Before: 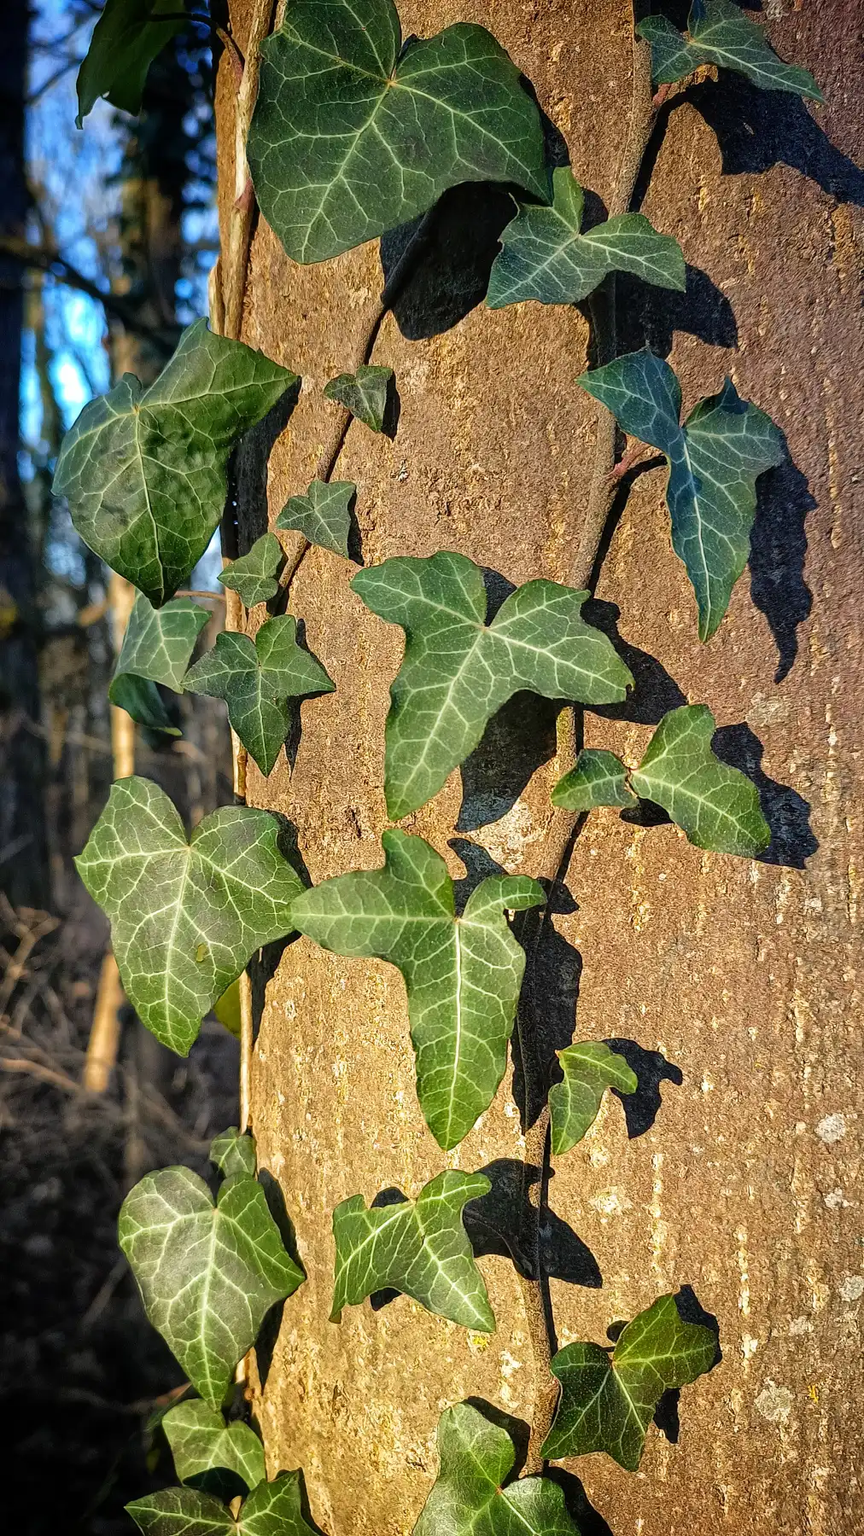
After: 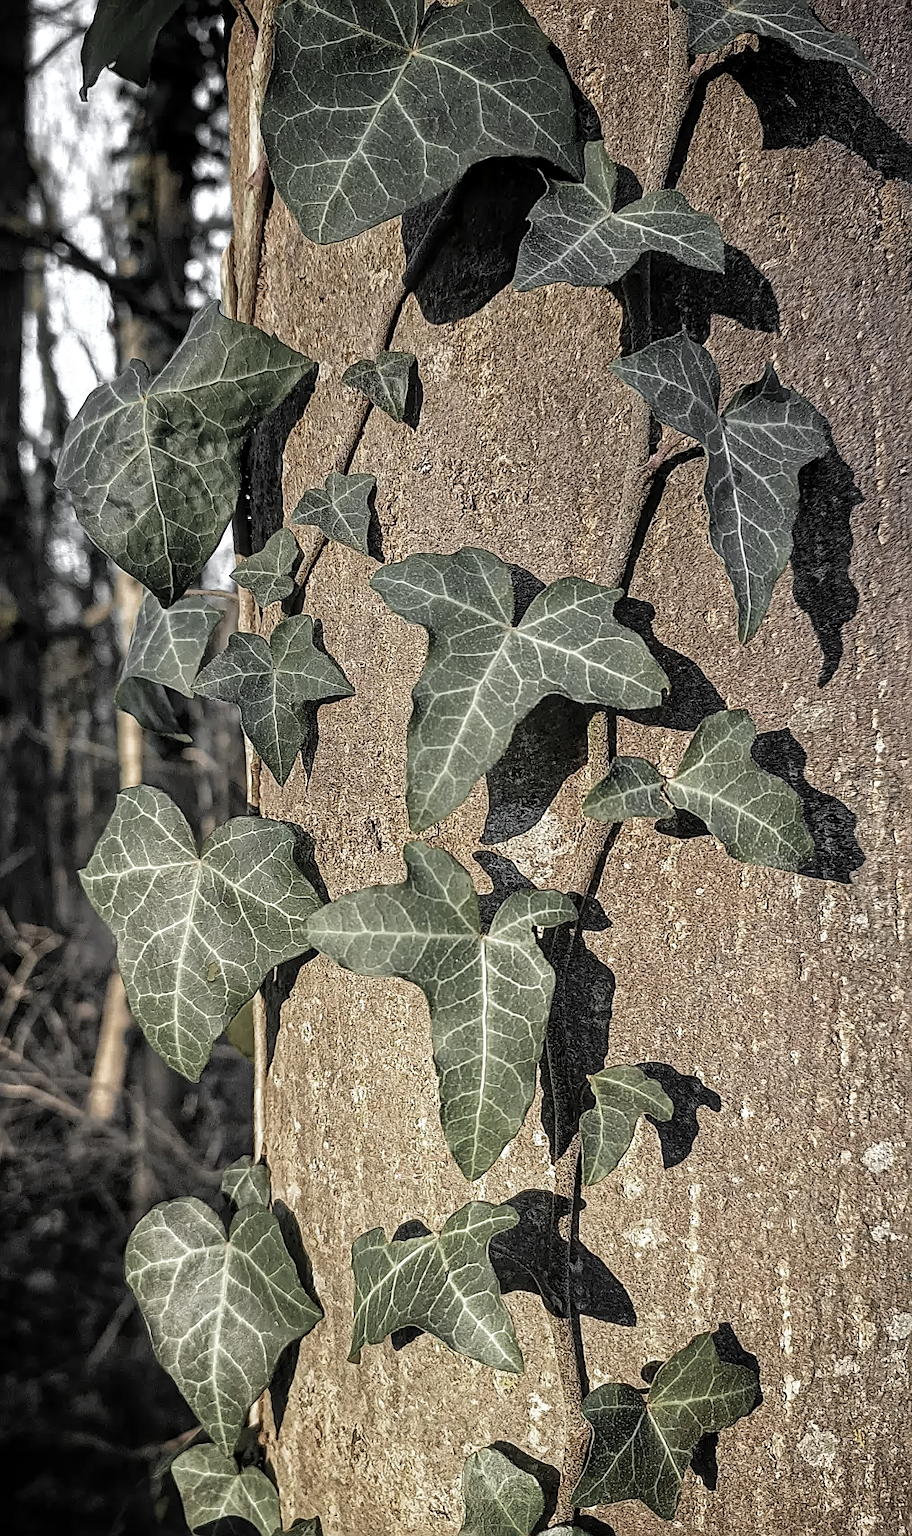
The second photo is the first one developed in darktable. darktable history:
color zones: curves: ch0 [(0, 0.613) (0.01, 0.613) (0.245, 0.448) (0.498, 0.529) (0.642, 0.665) (0.879, 0.777) (0.99, 0.613)]; ch1 [(0, 0.035) (0.121, 0.189) (0.259, 0.197) (0.415, 0.061) (0.589, 0.022) (0.732, 0.022) (0.857, 0.026) (0.991, 0.053)]
local contrast: on, module defaults
sharpen: on, module defaults
crop and rotate: top 2.221%, bottom 3.133%
